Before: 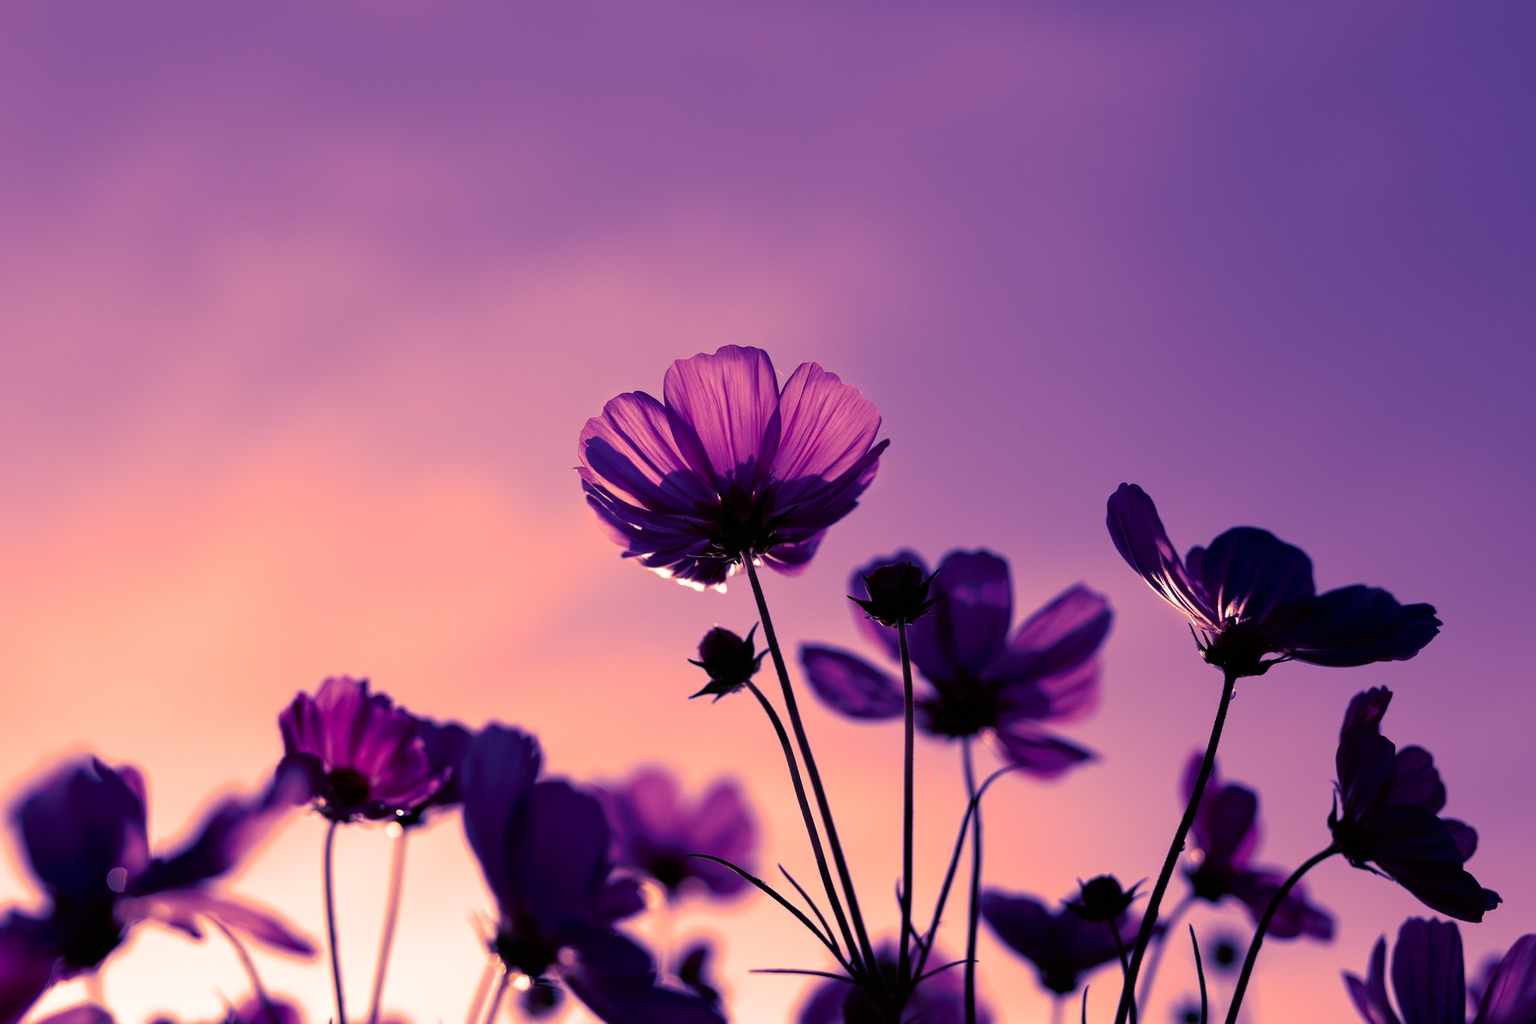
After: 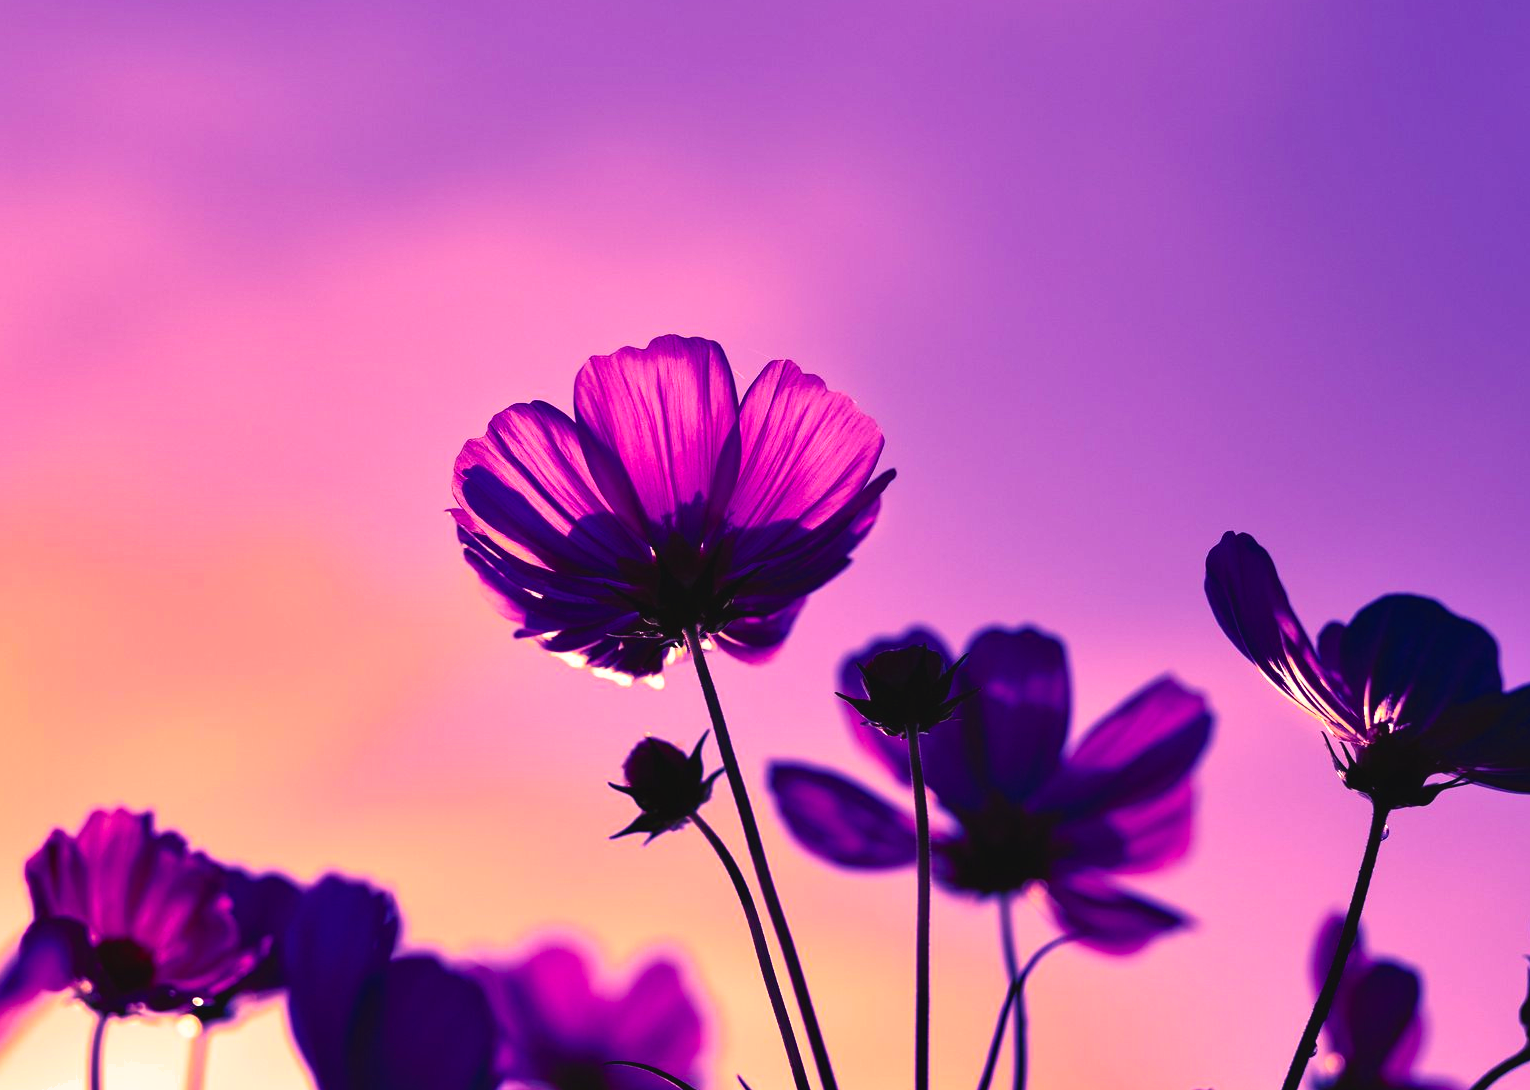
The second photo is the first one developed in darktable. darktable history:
shadows and highlights: shadows 59.17, soften with gaussian
crop and rotate: left 17.03%, top 10.775%, right 13.033%, bottom 14.529%
color balance rgb: shadows lift › chroma 3.224%, shadows lift › hue 279.35°, global offset › luminance 0.278%, global offset › hue 170.32°, perceptual saturation grading › global saturation 30.68%, perceptual brilliance grading › global brilliance 15.553%, perceptual brilliance grading › shadows -35.738%, contrast -9.712%
tone equalizer: edges refinement/feathering 500, mask exposure compensation -1.57 EV, preserve details no
contrast brightness saturation: contrast 0.197, brightness 0.163, saturation 0.22
color correction: highlights b* 0.01
